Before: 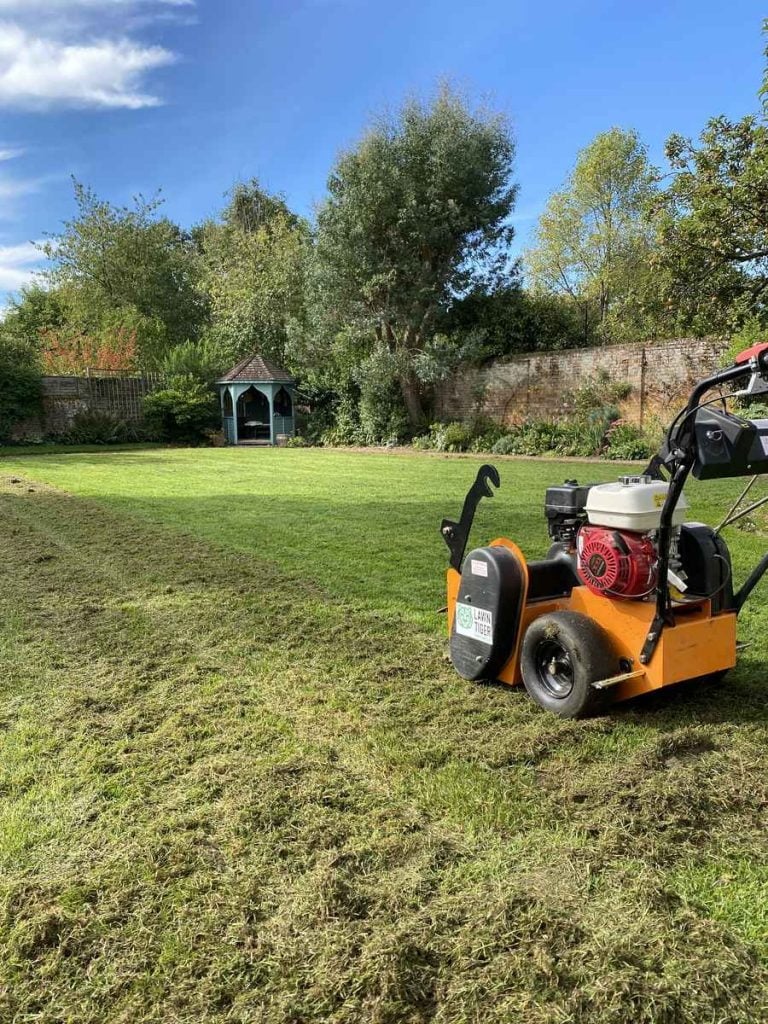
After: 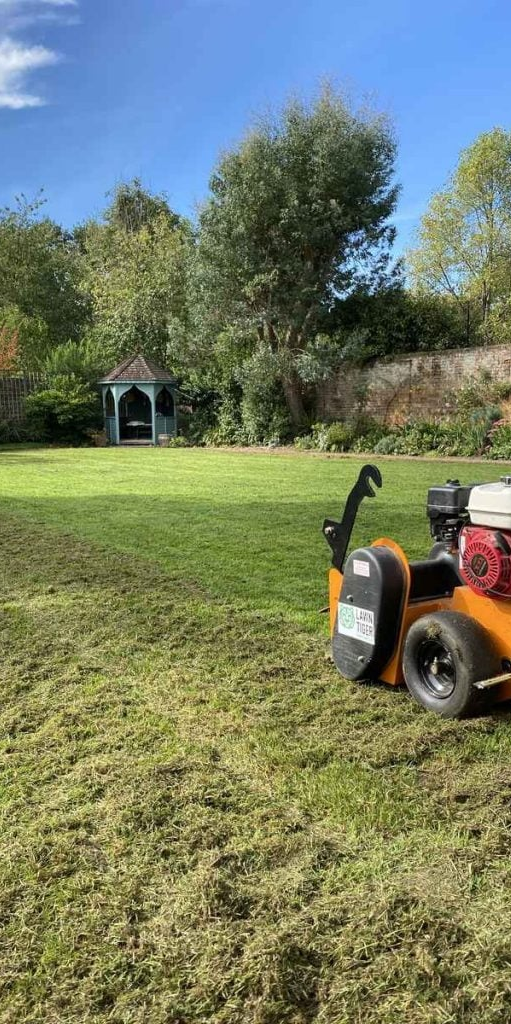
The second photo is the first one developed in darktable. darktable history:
crop and rotate: left 15.383%, right 18.043%
